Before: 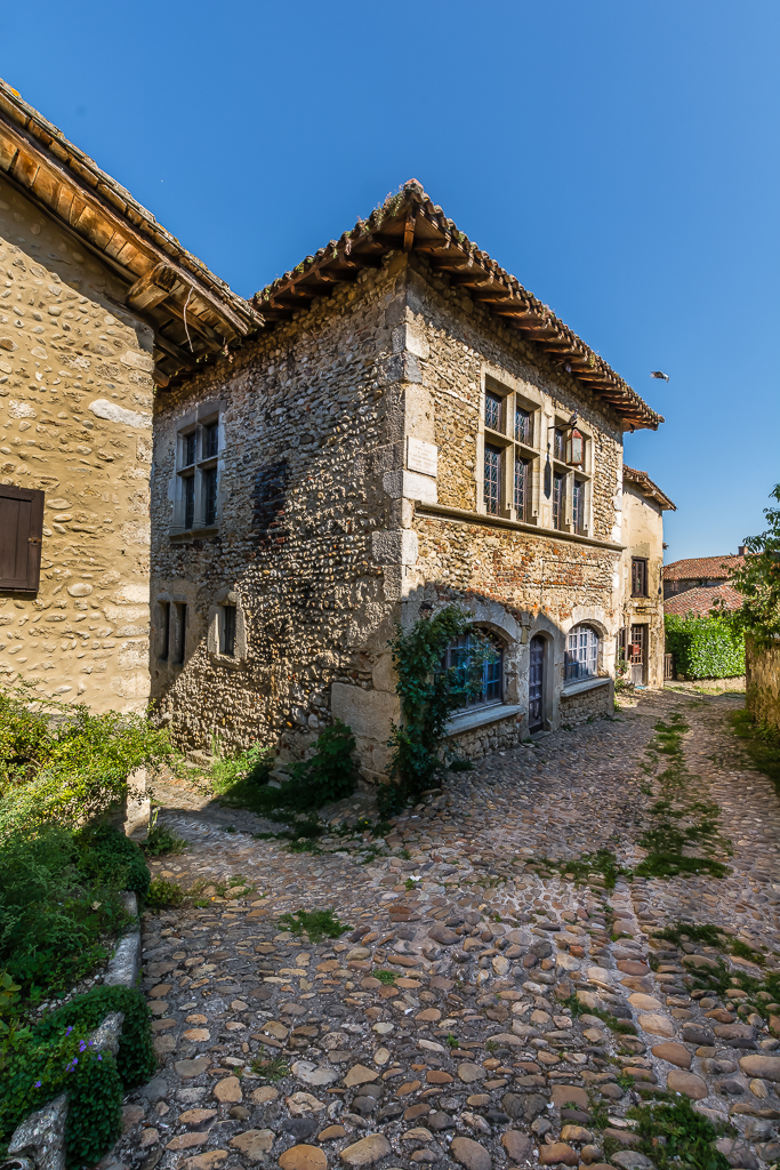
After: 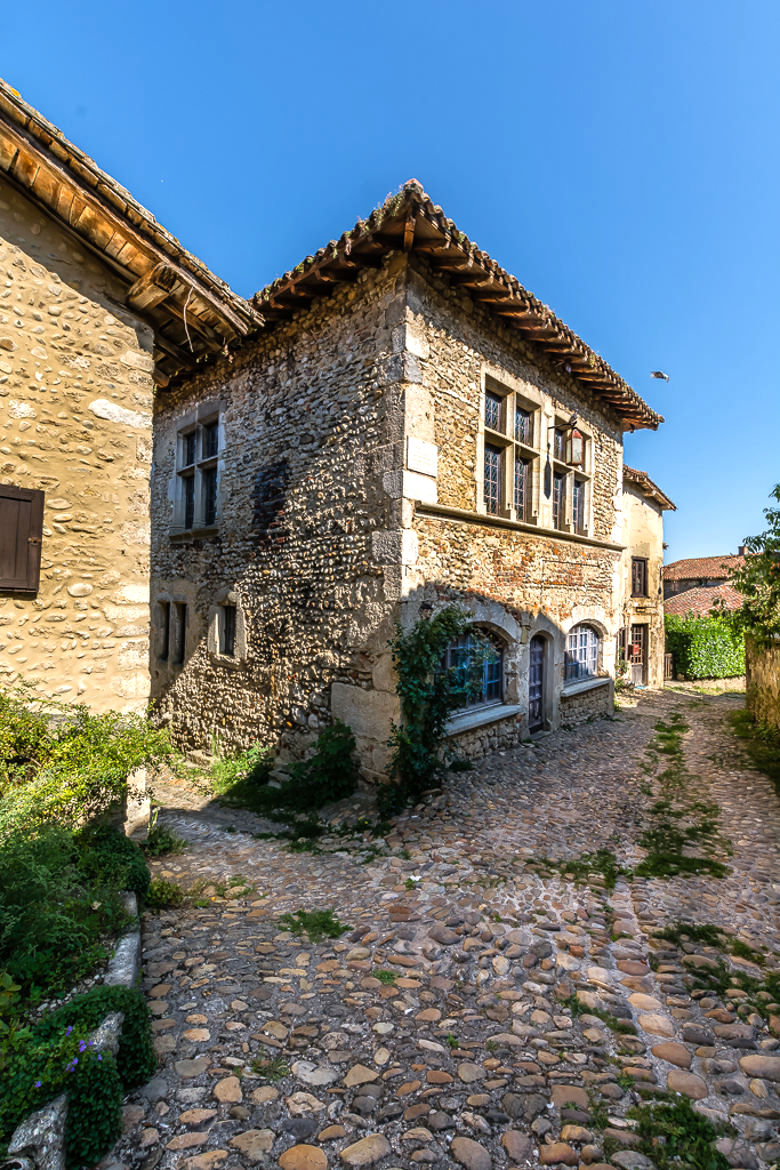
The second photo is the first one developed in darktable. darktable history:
tone equalizer: -8 EV -0.385 EV, -7 EV -0.385 EV, -6 EV -0.303 EV, -5 EV -0.258 EV, -3 EV 0.198 EV, -2 EV 0.339 EV, -1 EV 0.402 EV, +0 EV 0.446 EV
